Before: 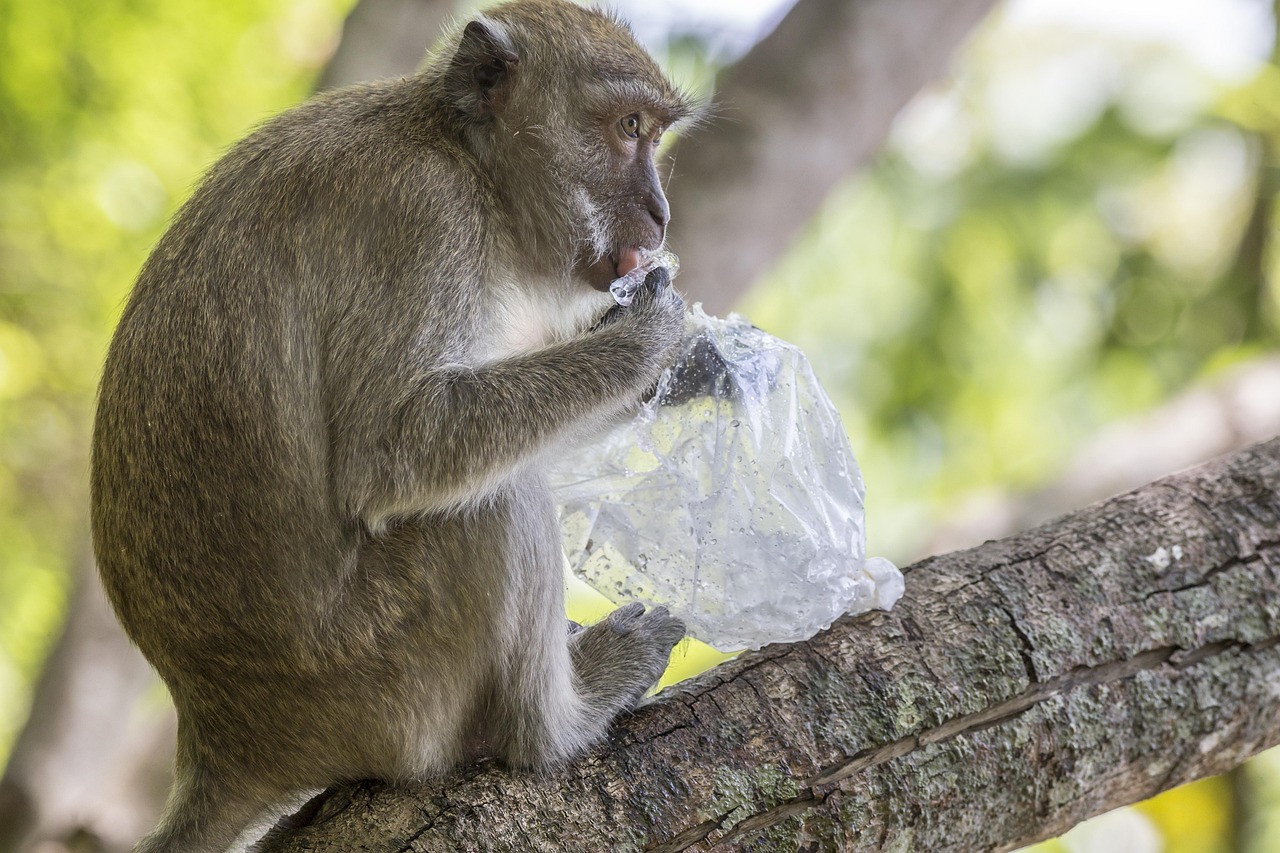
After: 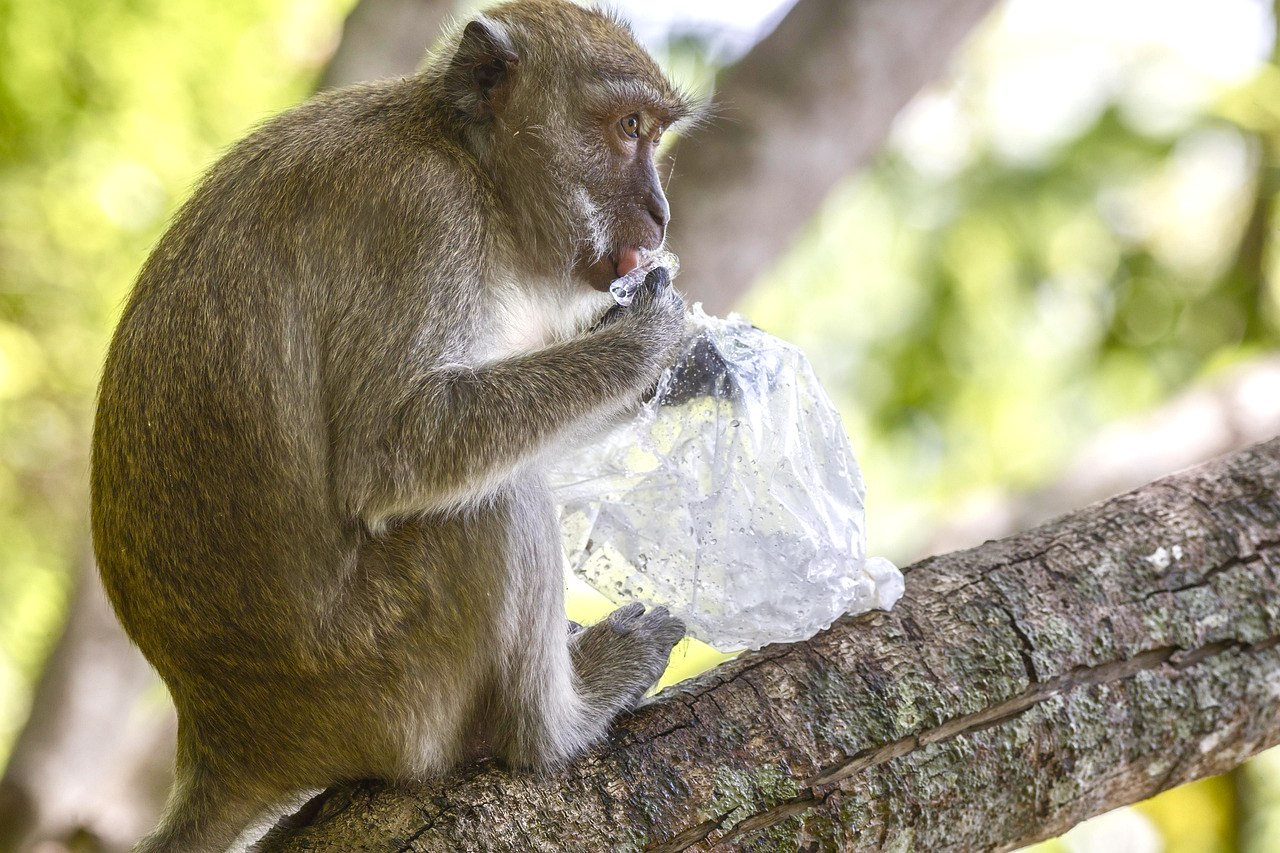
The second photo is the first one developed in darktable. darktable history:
color balance rgb: shadows lift › hue 85.09°, power › chroma 0.236%, power › hue 62.54°, highlights gain › chroma 0.145%, highlights gain › hue 330.67°, global offset › luminance 0.483%, linear chroma grading › global chroma 14.764%, perceptual saturation grading › global saturation 0.657%, perceptual saturation grading › highlights -34.536%, perceptual saturation grading › mid-tones 15.04%, perceptual saturation grading › shadows 48.277%, perceptual brilliance grading › global brilliance 1.828%, perceptual brilliance grading › highlights 7.754%, perceptual brilliance grading › shadows -3.195%
